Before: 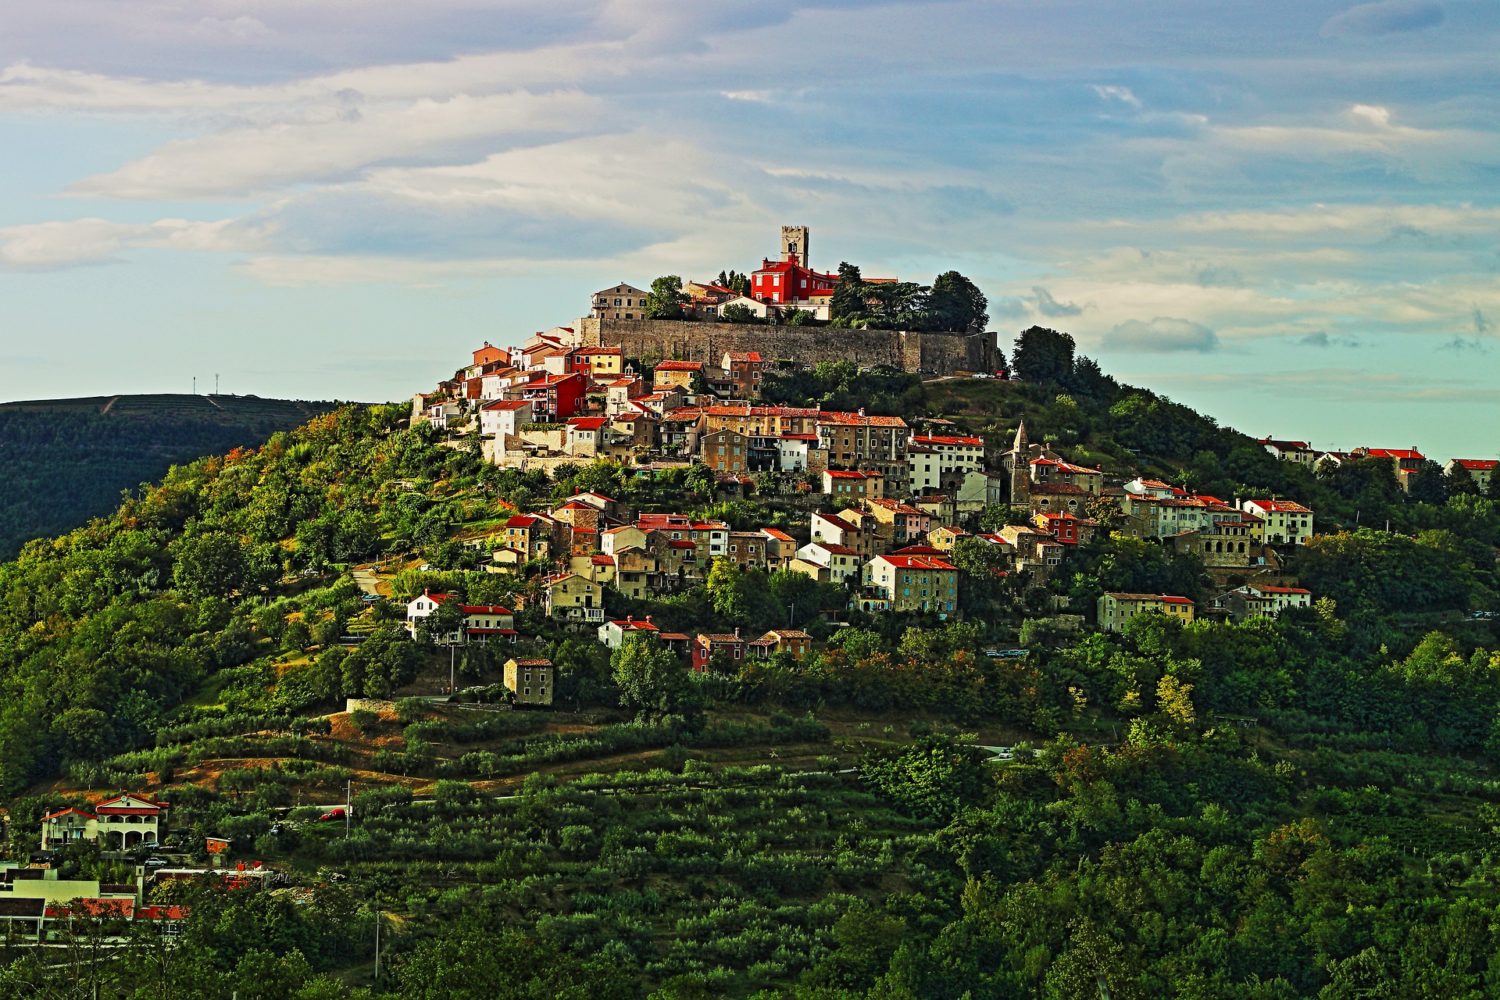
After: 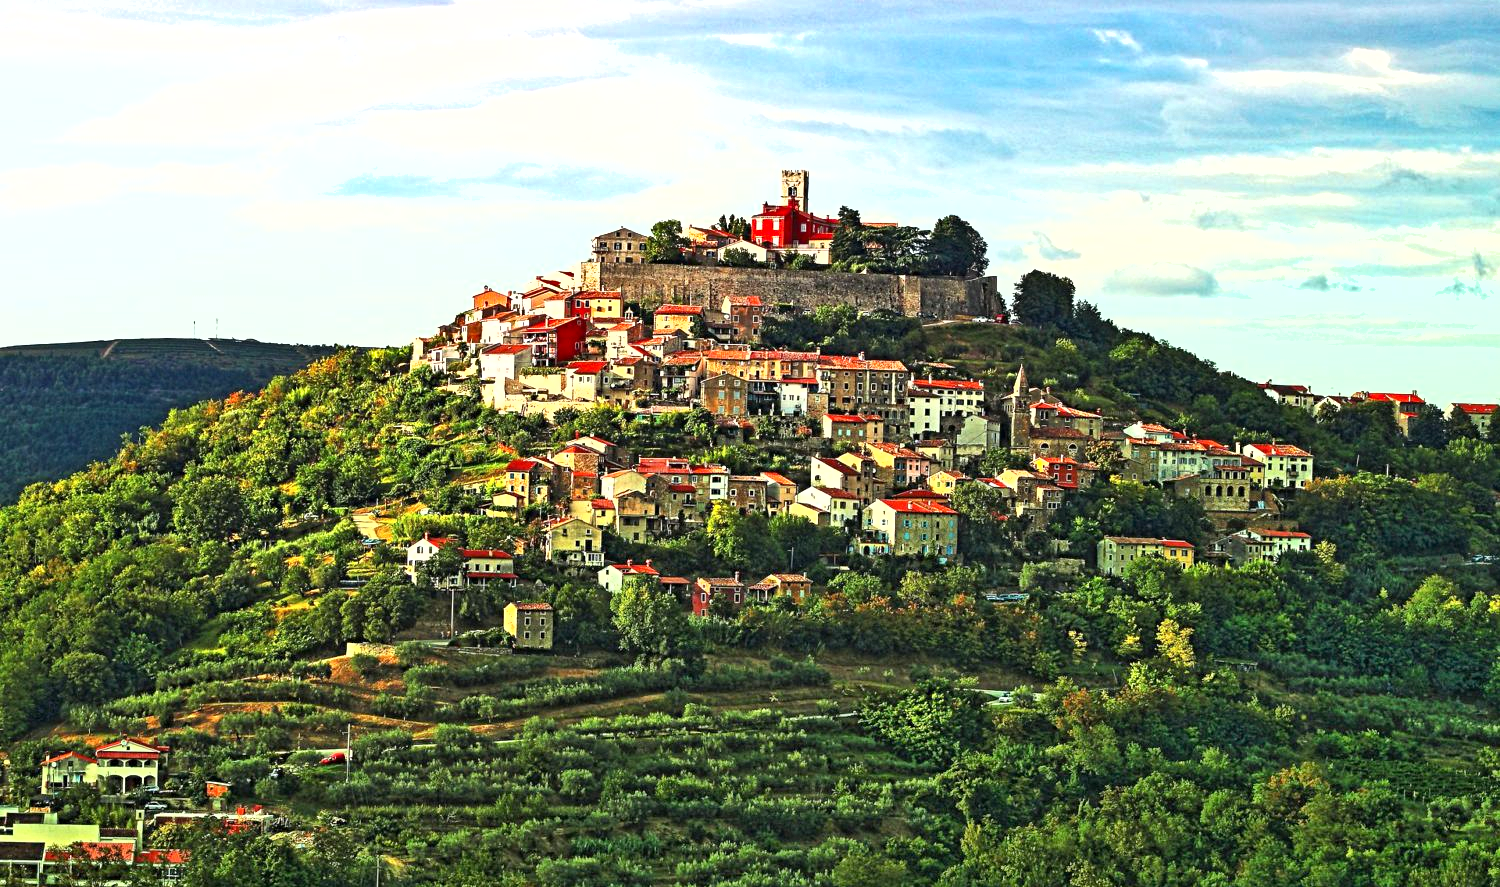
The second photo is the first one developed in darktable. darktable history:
crop and rotate: top 5.609%, bottom 5.609%
shadows and highlights: low approximation 0.01, soften with gaussian
exposure: black level correction 0.001, exposure 1.05 EV, compensate exposure bias true, compensate highlight preservation false
